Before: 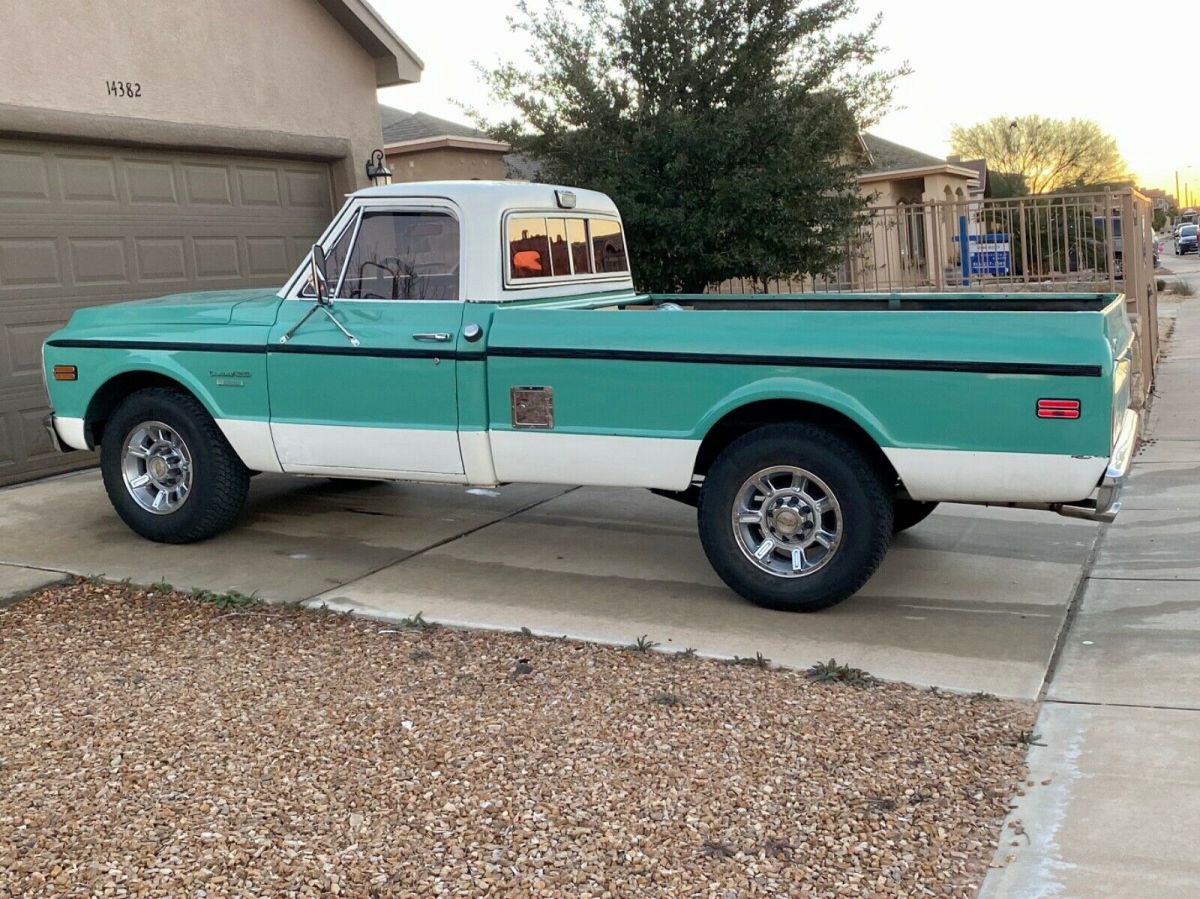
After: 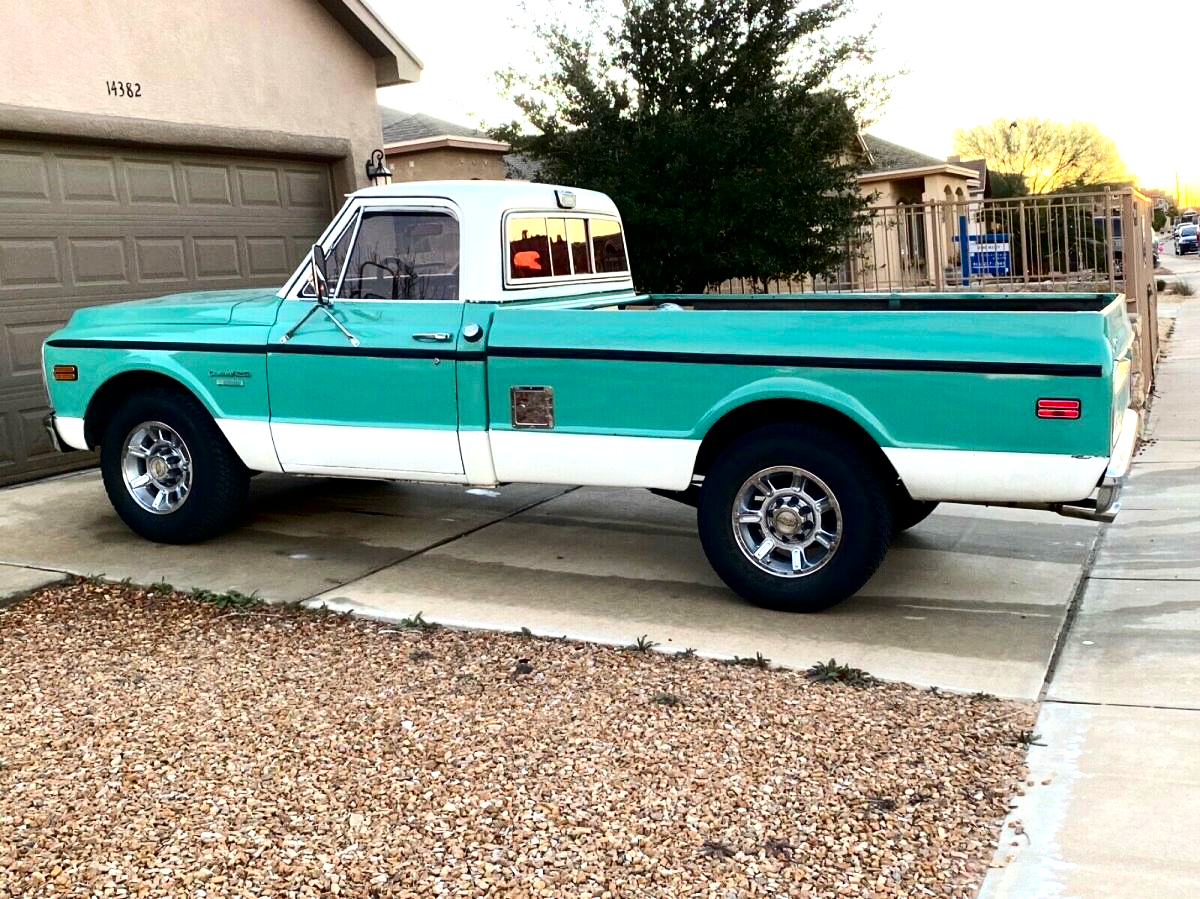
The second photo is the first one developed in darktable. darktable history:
tone equalizer: -8 EV -0.774 EV, -7 EV -0.723 EV, -6 EV -0.573 EV, -5 EV -0.387 EV, -3 EV 0.405 EV, -2 EV 0.6 EV, -1 EV 0.688 EV, +0 EV 0.733 EV
contrast brightness saturation: contrast 0.223, brightness -0.185, saturation 0.236
